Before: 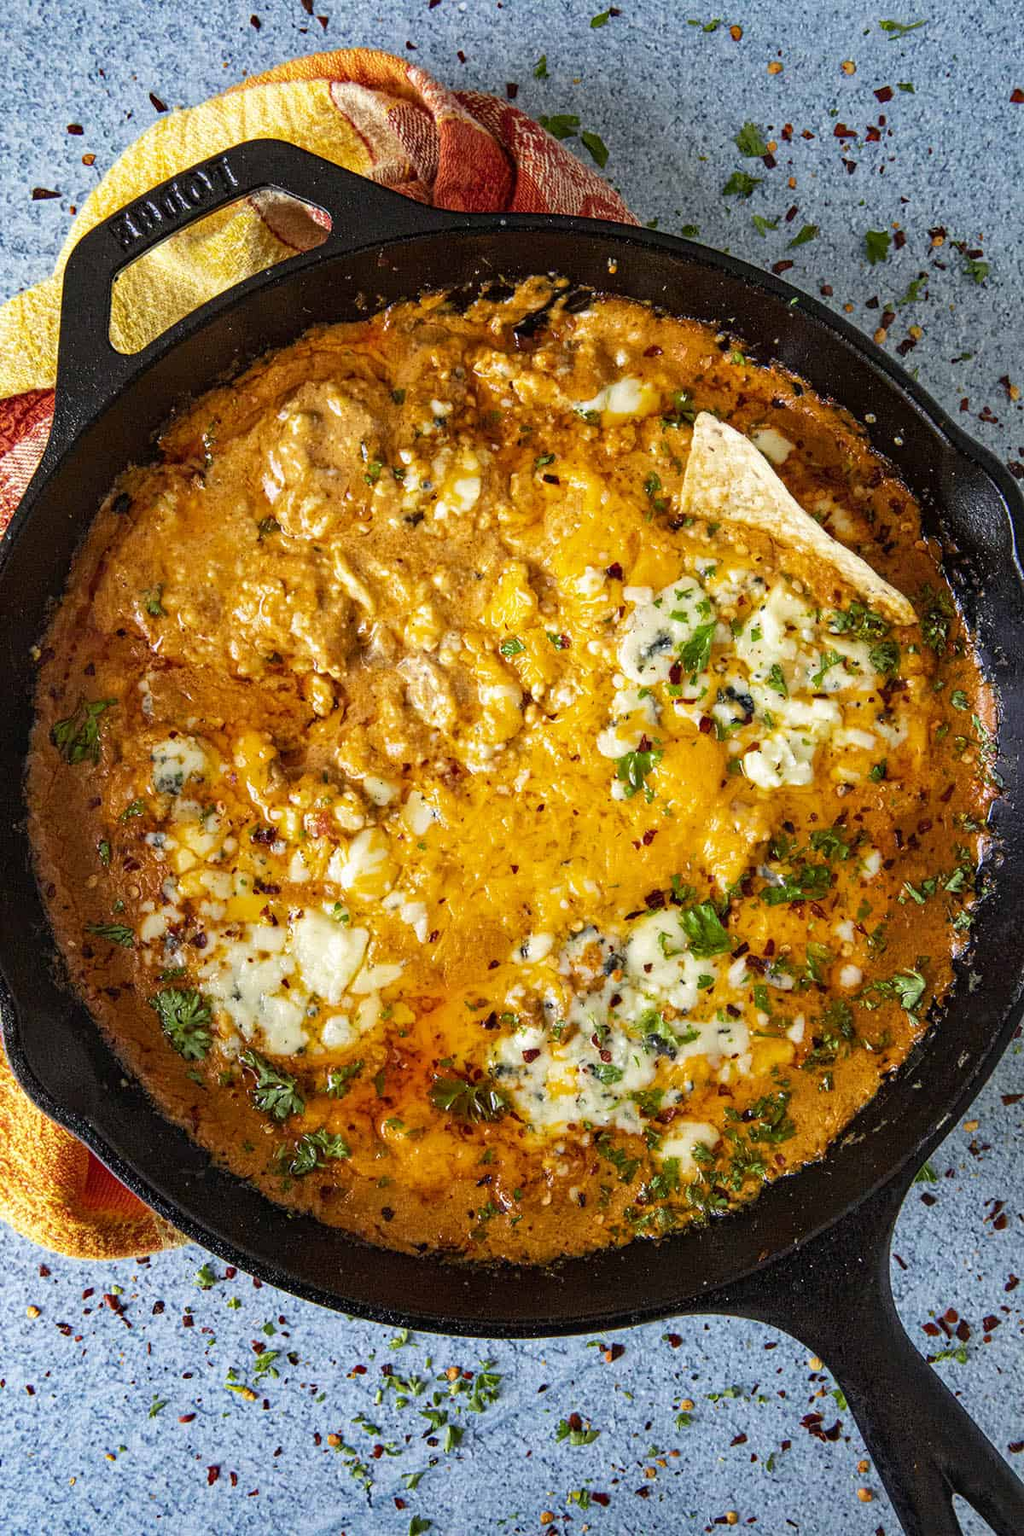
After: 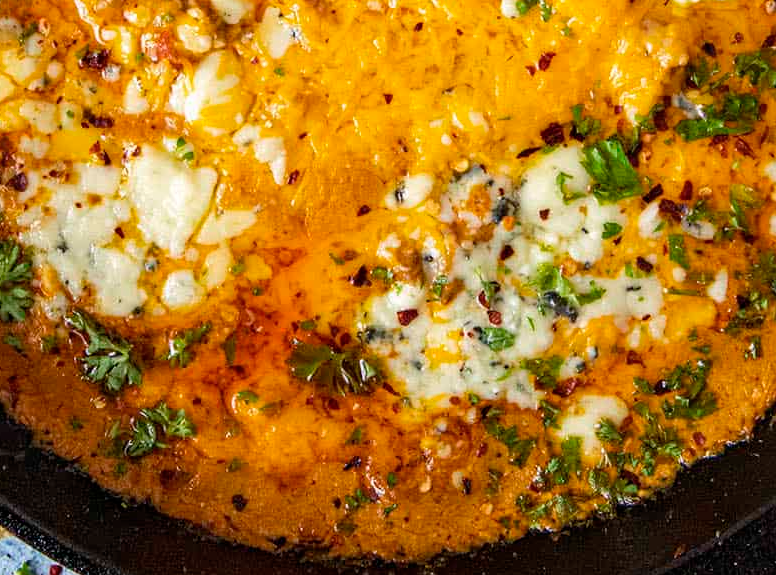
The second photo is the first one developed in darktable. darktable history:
crop: left 17.984%, top 51.119%, right 17.301%, bottom 16.894%
